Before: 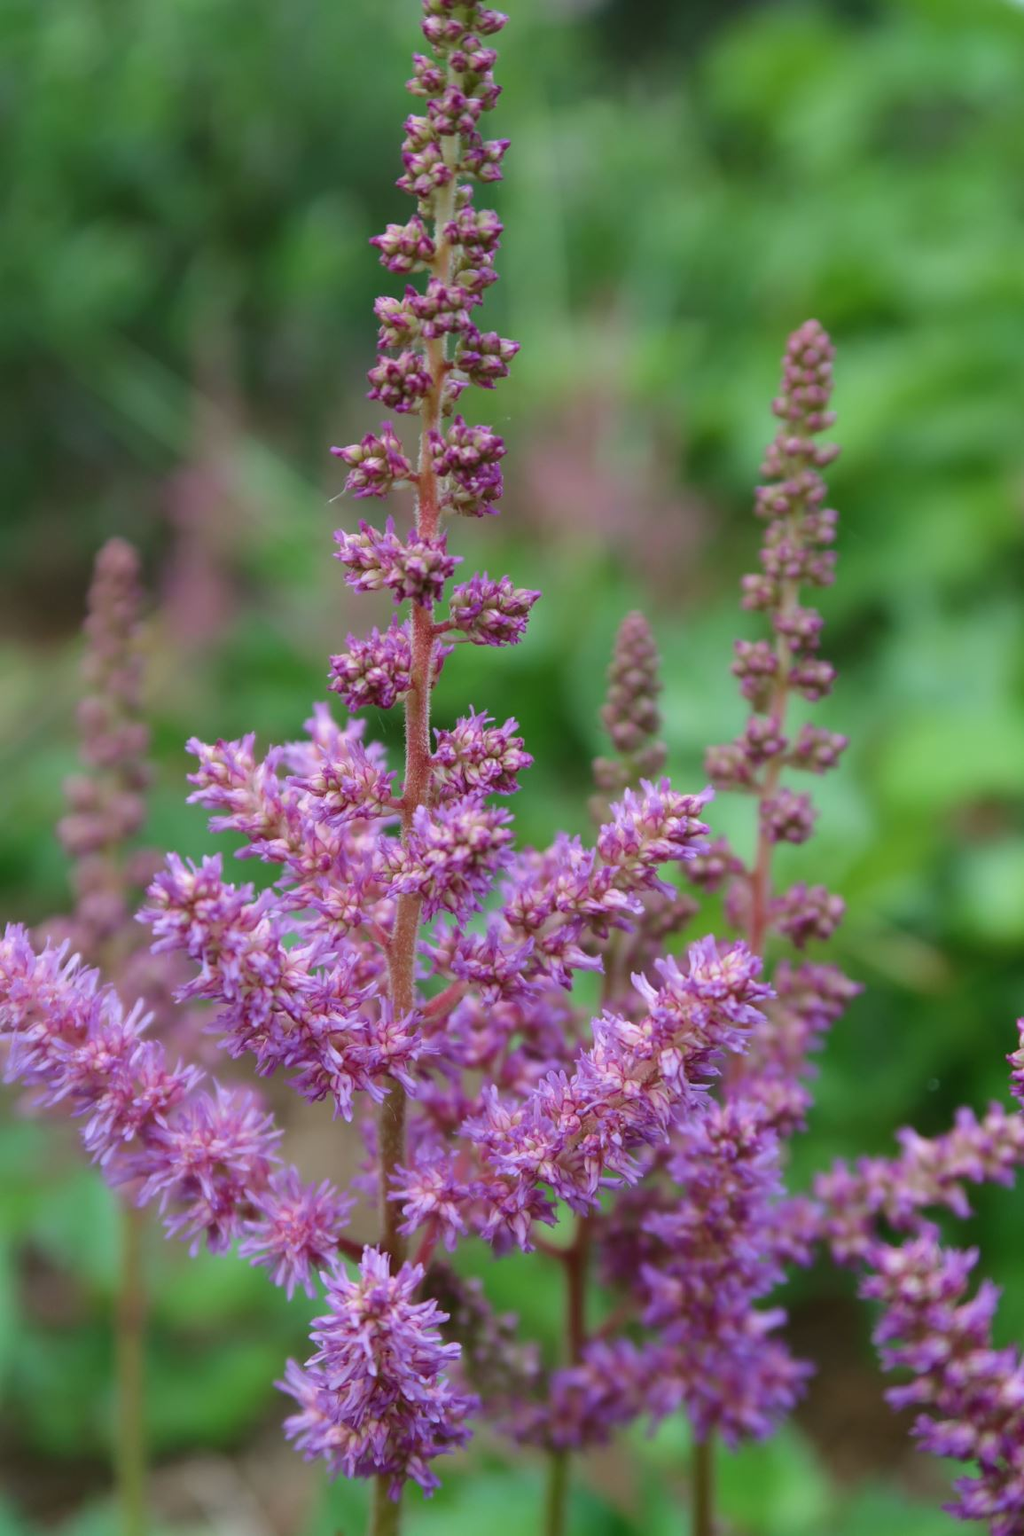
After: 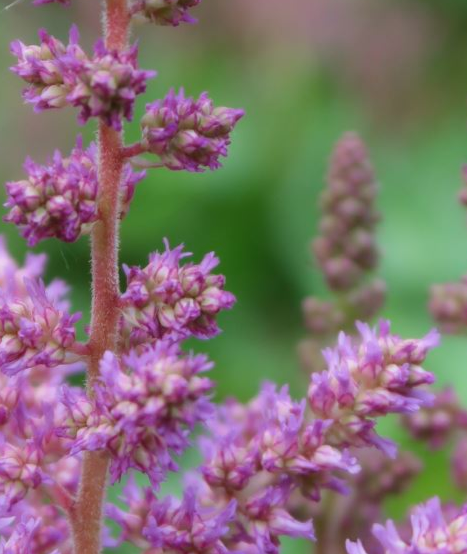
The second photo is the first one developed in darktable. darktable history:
crop: left 31.751%, top 32.172%, right 27.8%, bottom 35.83%
contrast equalizer: octaves 7, y [[0.502, 0.505, 0.512, 0.529, 0.564, 0.588], [0.5 ×6], [0.502, 0.505, 0.512, 0.529, 0.564, 0.588], [0, 0.001, 0.001, 0.004, 0.008, 0.011], [0, 0.001, 0.001, 0.004, 0.008, 0.011]], mix -1
